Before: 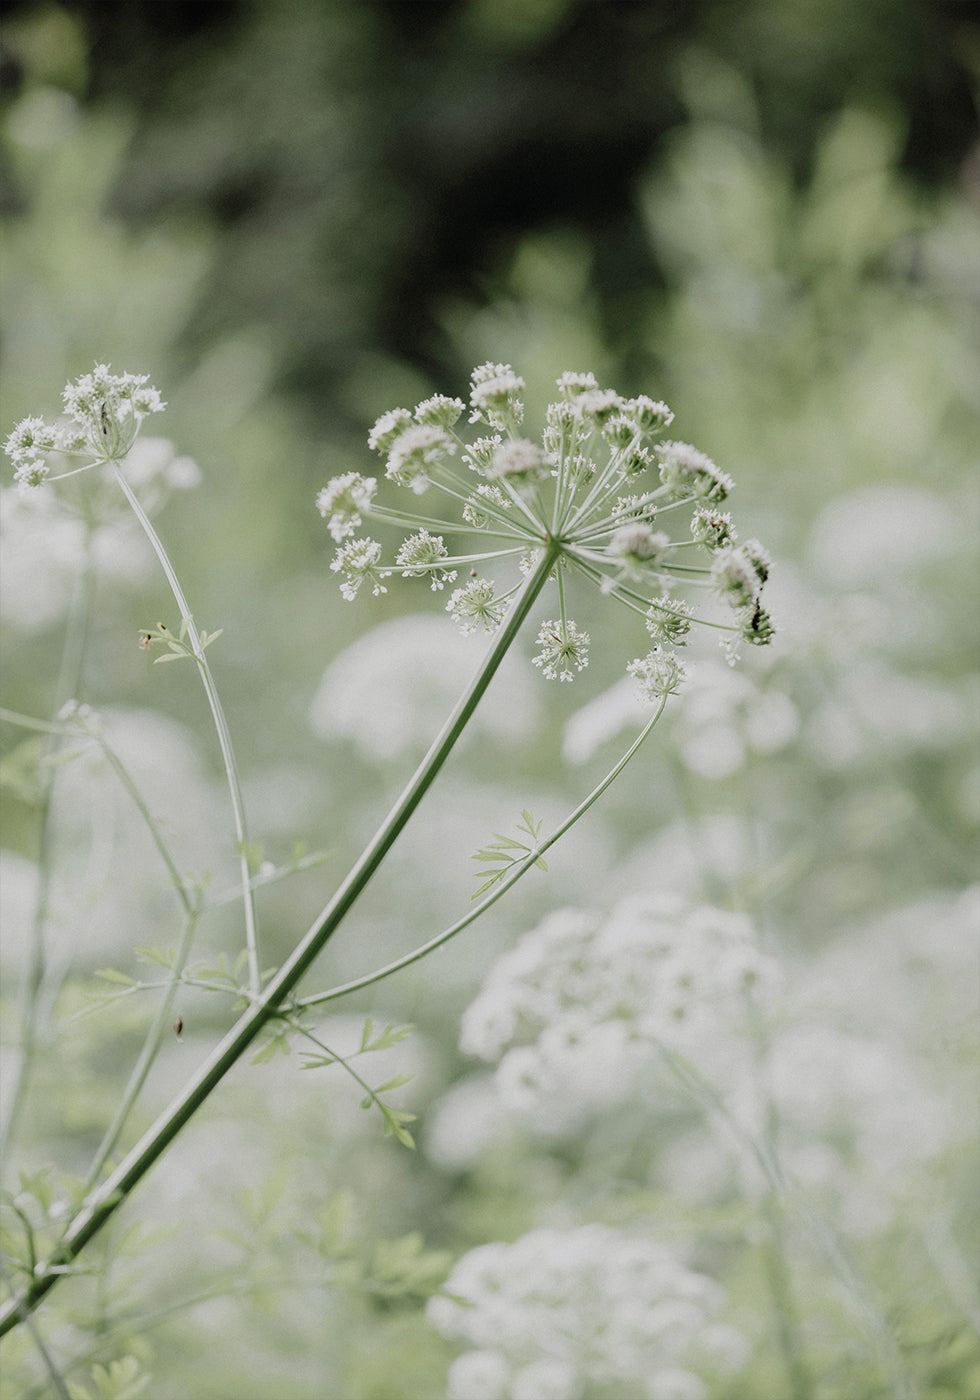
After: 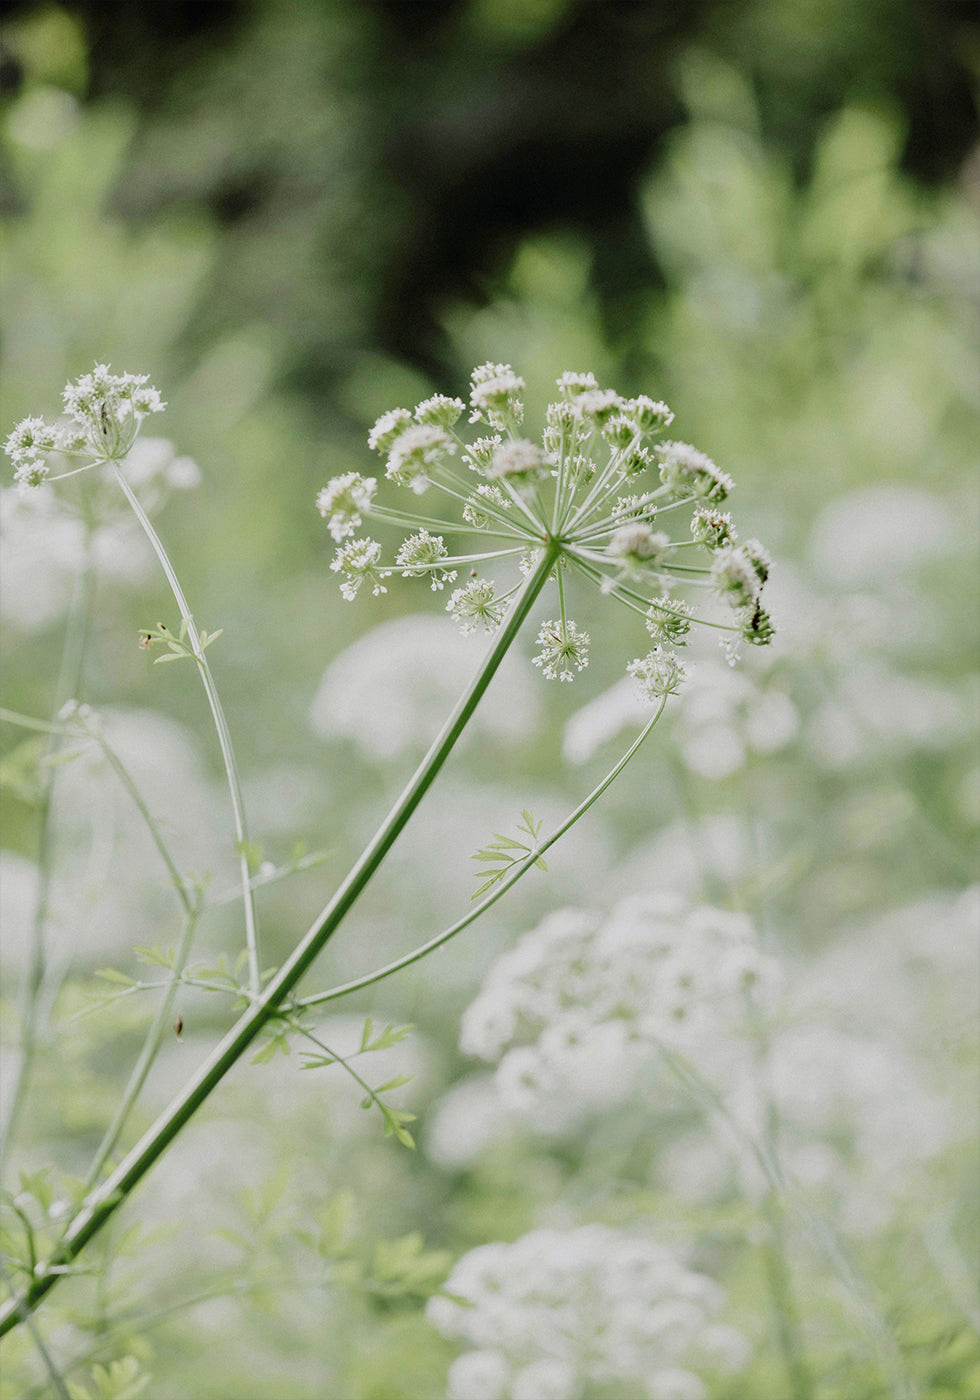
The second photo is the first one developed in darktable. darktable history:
tone equalizer: -8 EV 0.029 EV, -7 EV -0.039 EV, -6 EV 0.016 EV, -5 EV 0.041 EV, -4 EV 0.299 EV, -3 EV 0.618 EV, -2 EV 0.586 EV, -1 EV 0.199 EV, +0 EV 0.04 EV
sharpen: radius 2.87, amount 0.867, threshold 47.281
contrast brightness saturation: brightness -0.021, saturation 0.34
